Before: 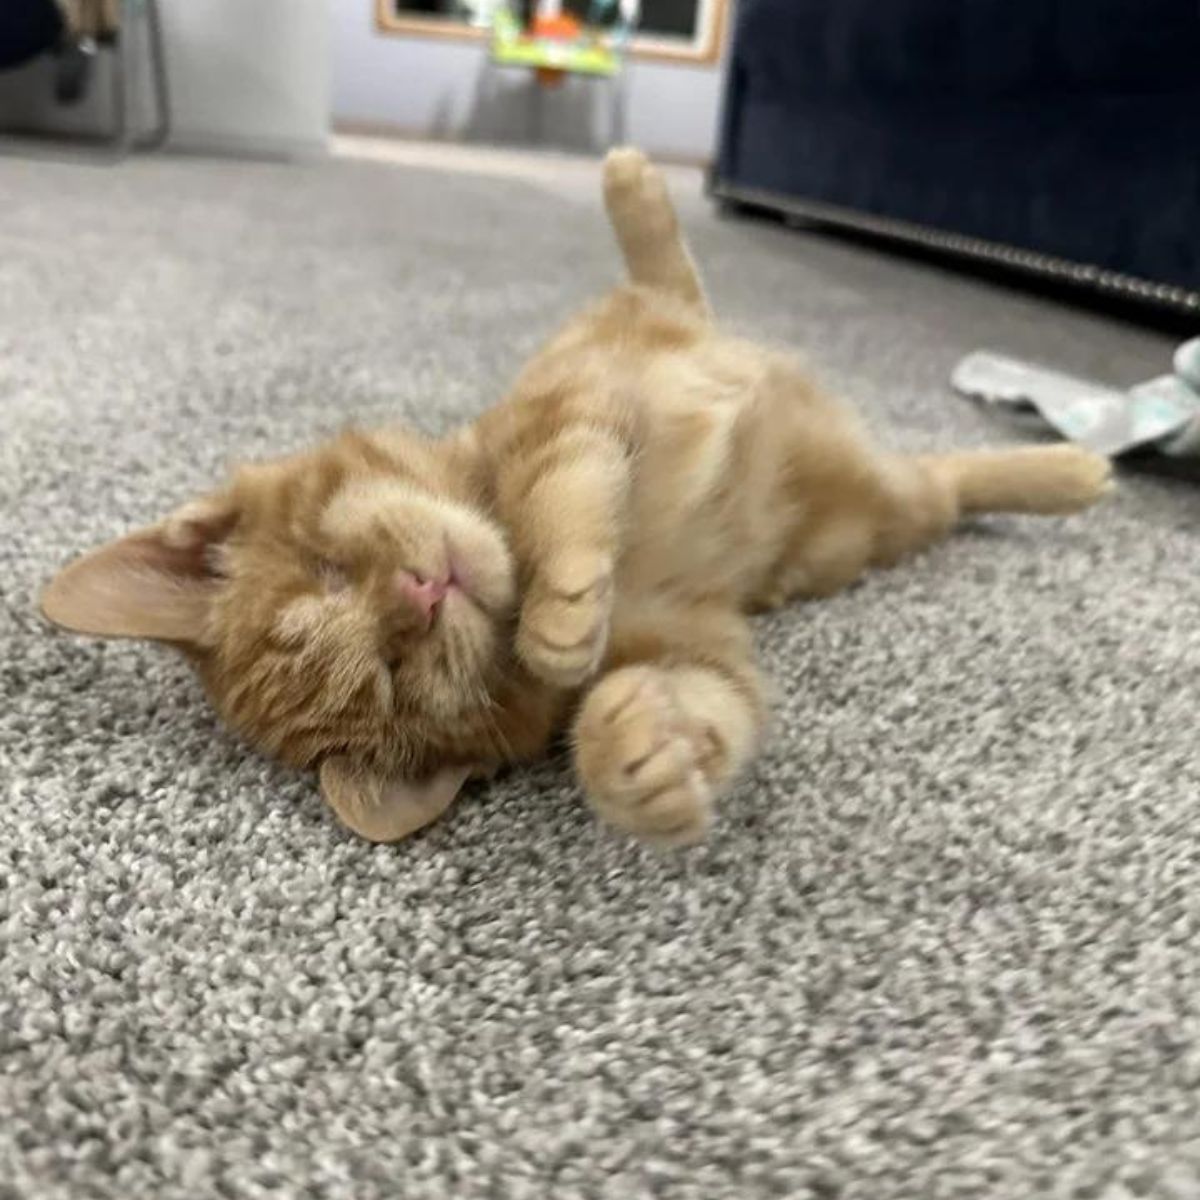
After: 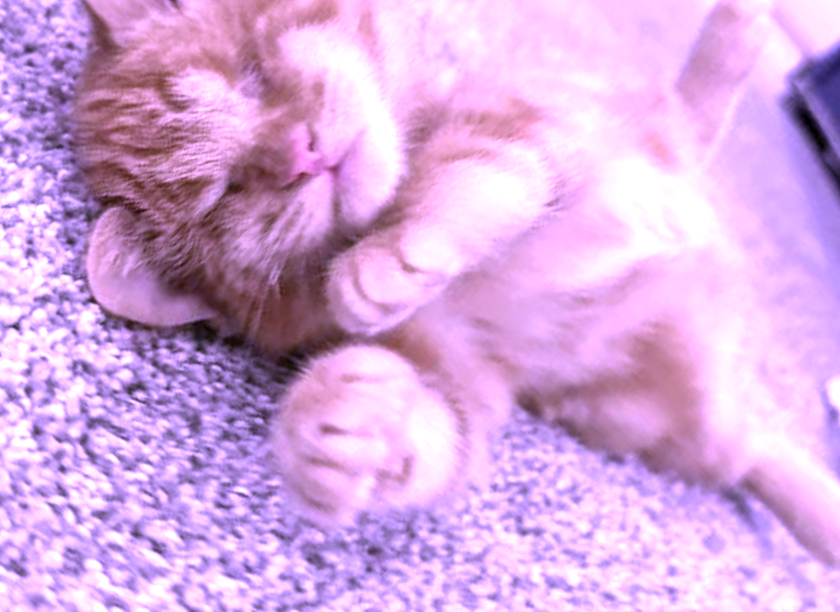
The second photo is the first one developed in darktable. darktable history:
exposure: exposure 1 EV, compensate highlight preservation false
color calibration: illuminant custom, x 0.38, y 0.48, temperature 4466.79 K
crop and rotate: angle -45.14°, top 16.074%, right 0.975%, bottom 11.718%
